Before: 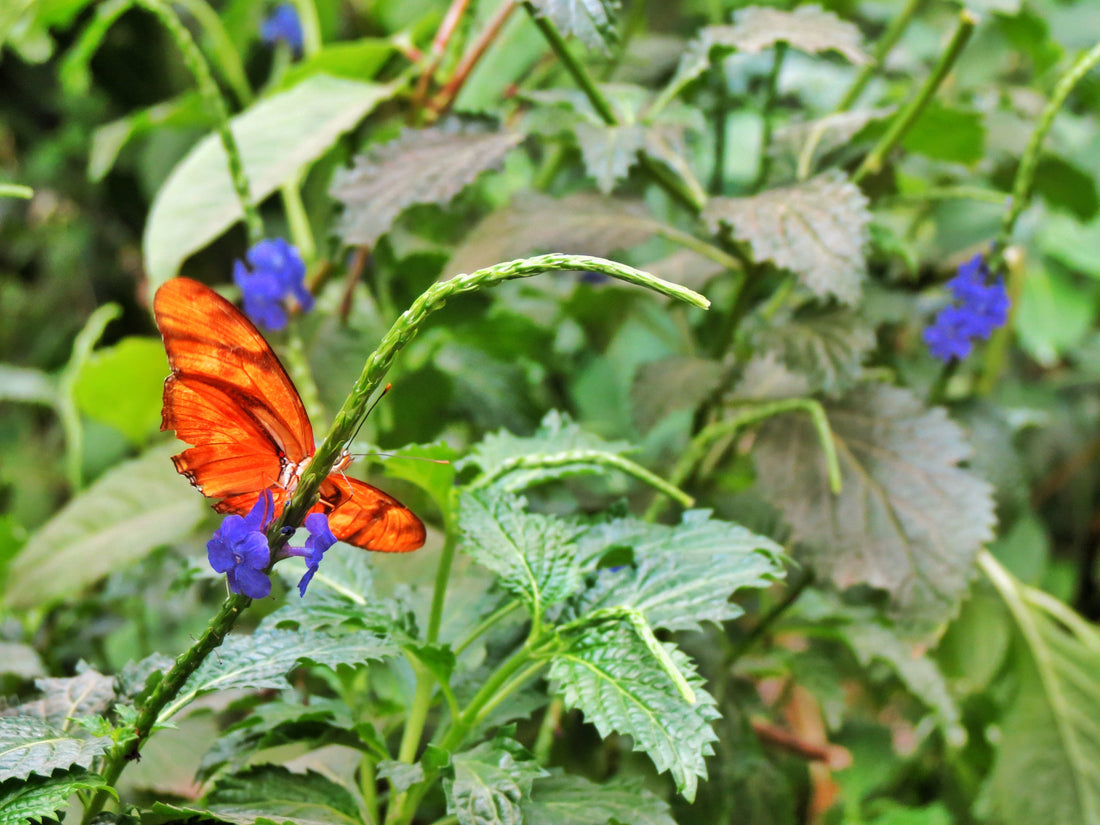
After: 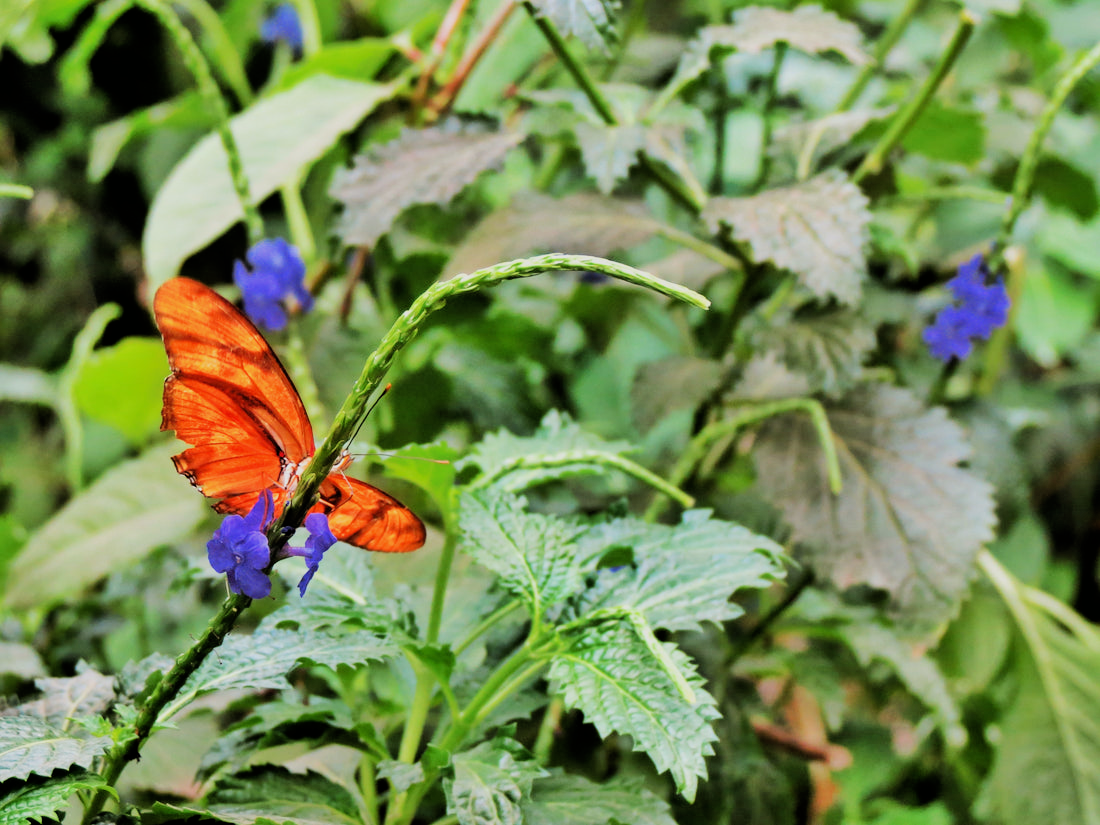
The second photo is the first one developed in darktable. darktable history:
filmic rgb: black relative exposure -5 EV, hardness 2.88, contrast 1.3
white balance: emerald 1
